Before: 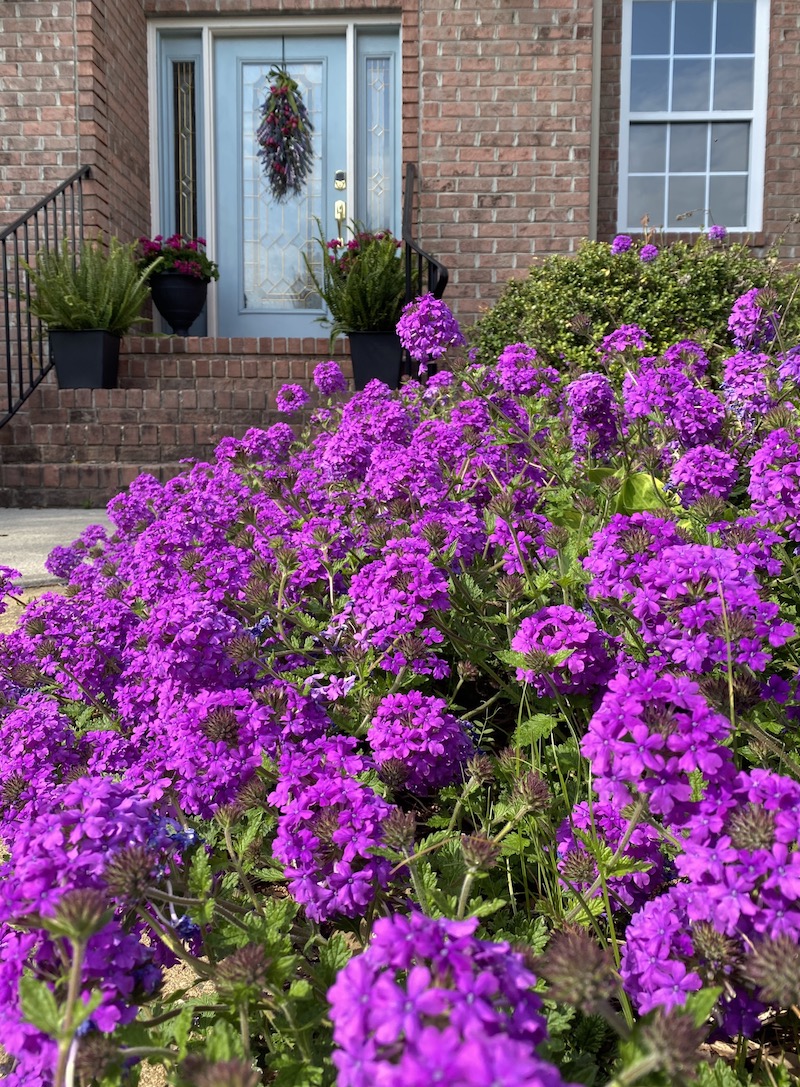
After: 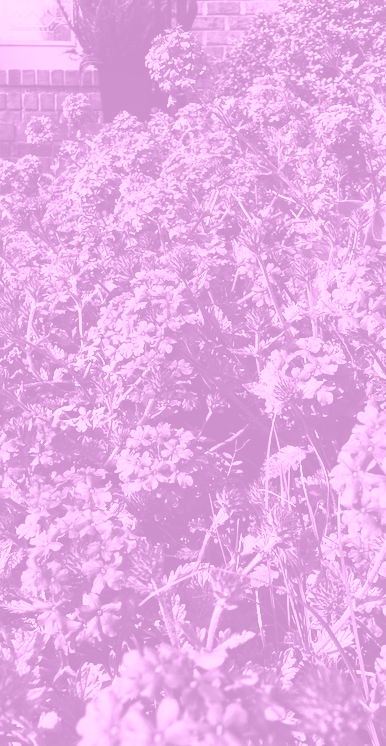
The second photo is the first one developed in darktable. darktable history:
contrast brightness saturation: contrast 0.5, saturation -0.1
crop: left 31.379%, top 24.658%, right 20.326%, bottom 6.628%
colorize: hue 331.2°, saturation 69%, source mix 30.28%, lightness 69.02%, version 1
